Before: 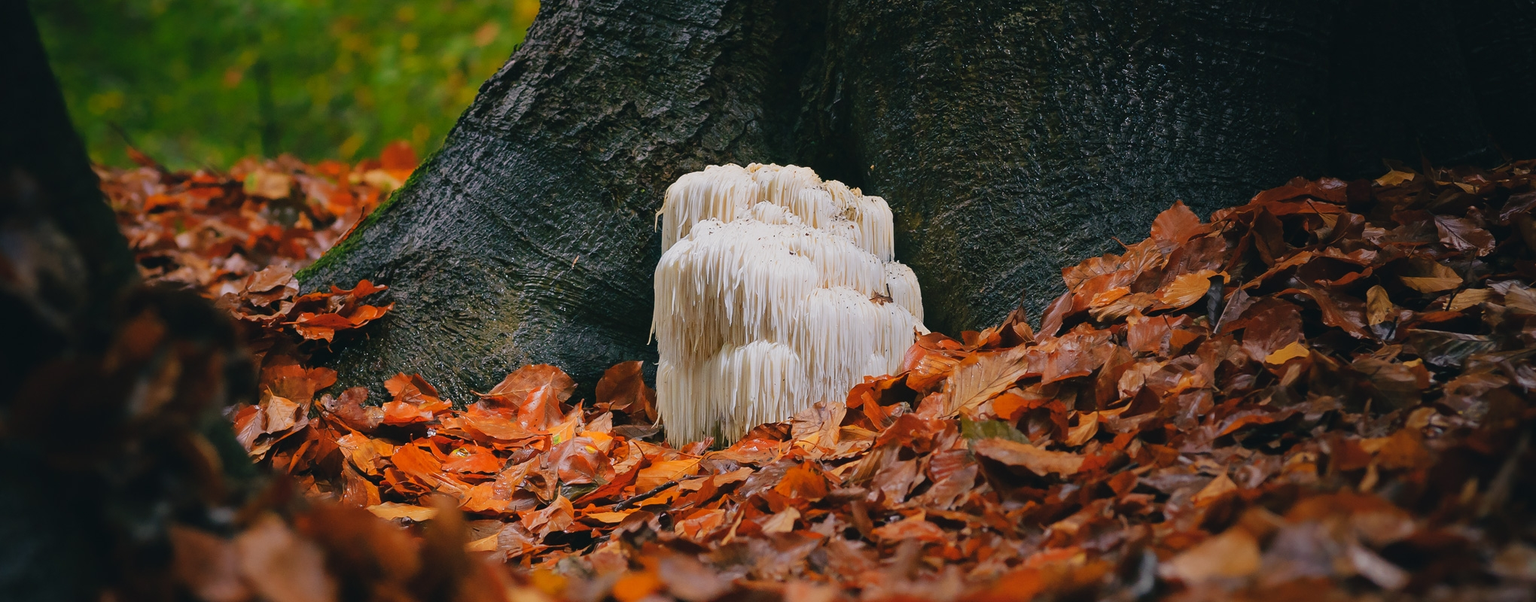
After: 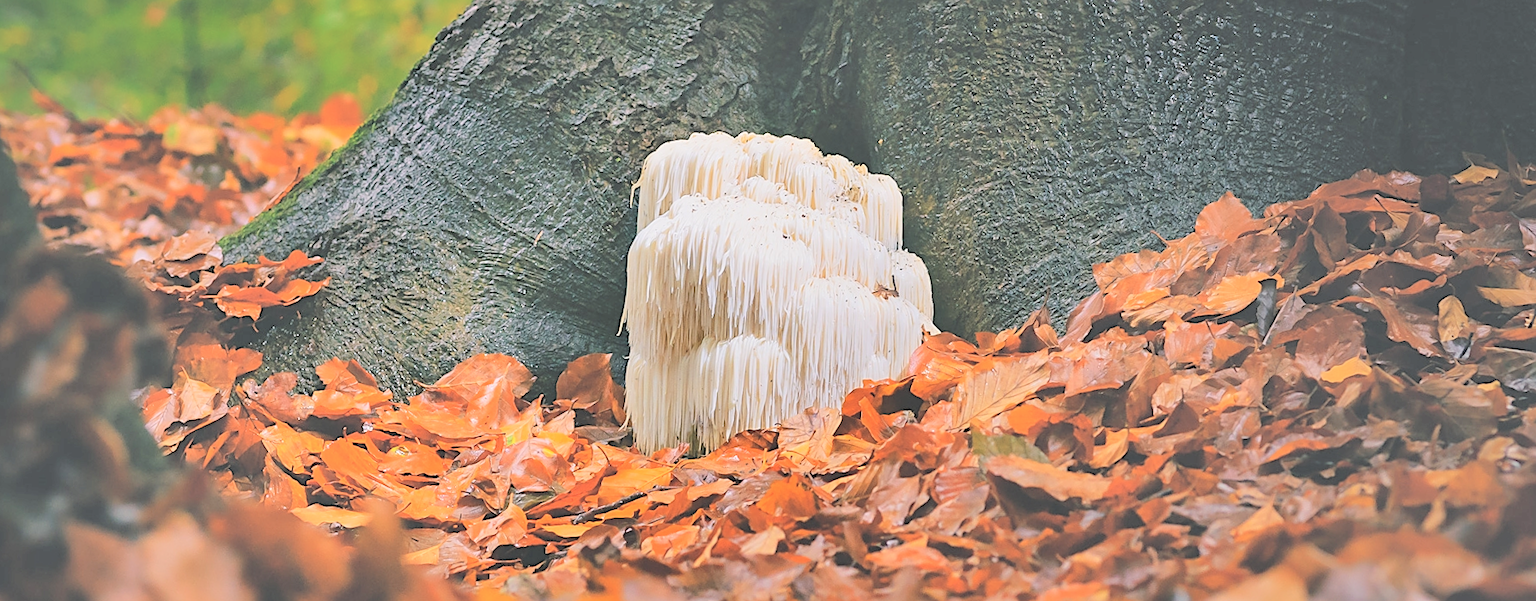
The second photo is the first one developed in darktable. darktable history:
crop and rotate: angle -1.96°, left 3.097%, top 4.154%, right 1.586%, bottom 0.529%
sharpen: on, module defaults
shadows and highlights: radius 108.52, shadows 23.73, highlights -59.32, low approximation 0.01, soften with gaussian
contrast brightness saturation: brightness 1
